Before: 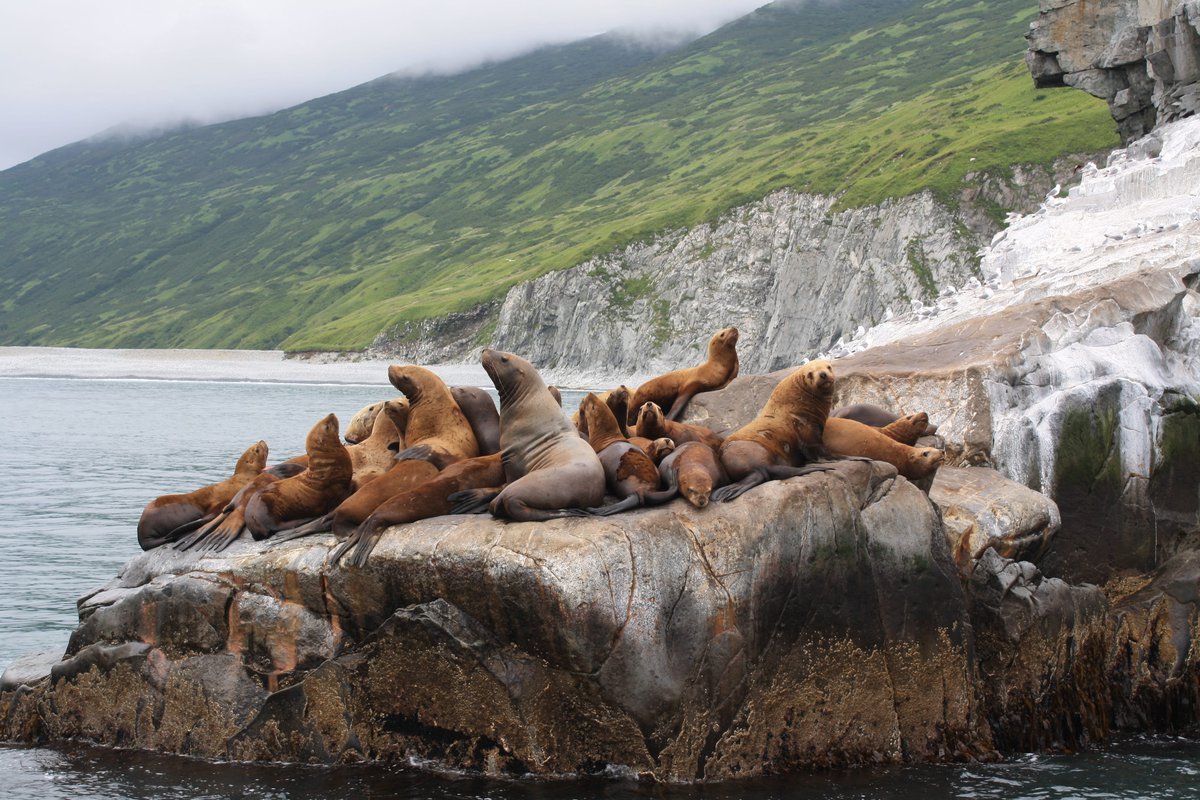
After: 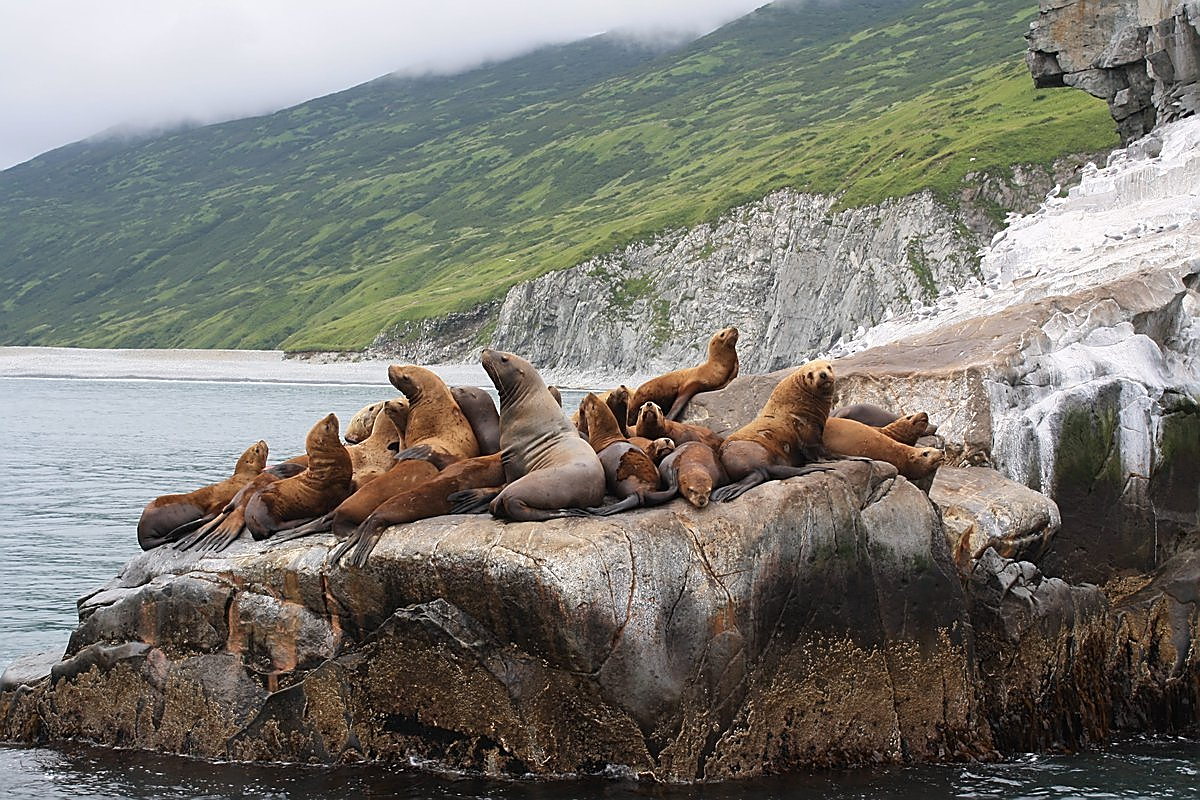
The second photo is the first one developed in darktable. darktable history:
sharpen: radius 1.419, amount 1.246, threshold 0.715
